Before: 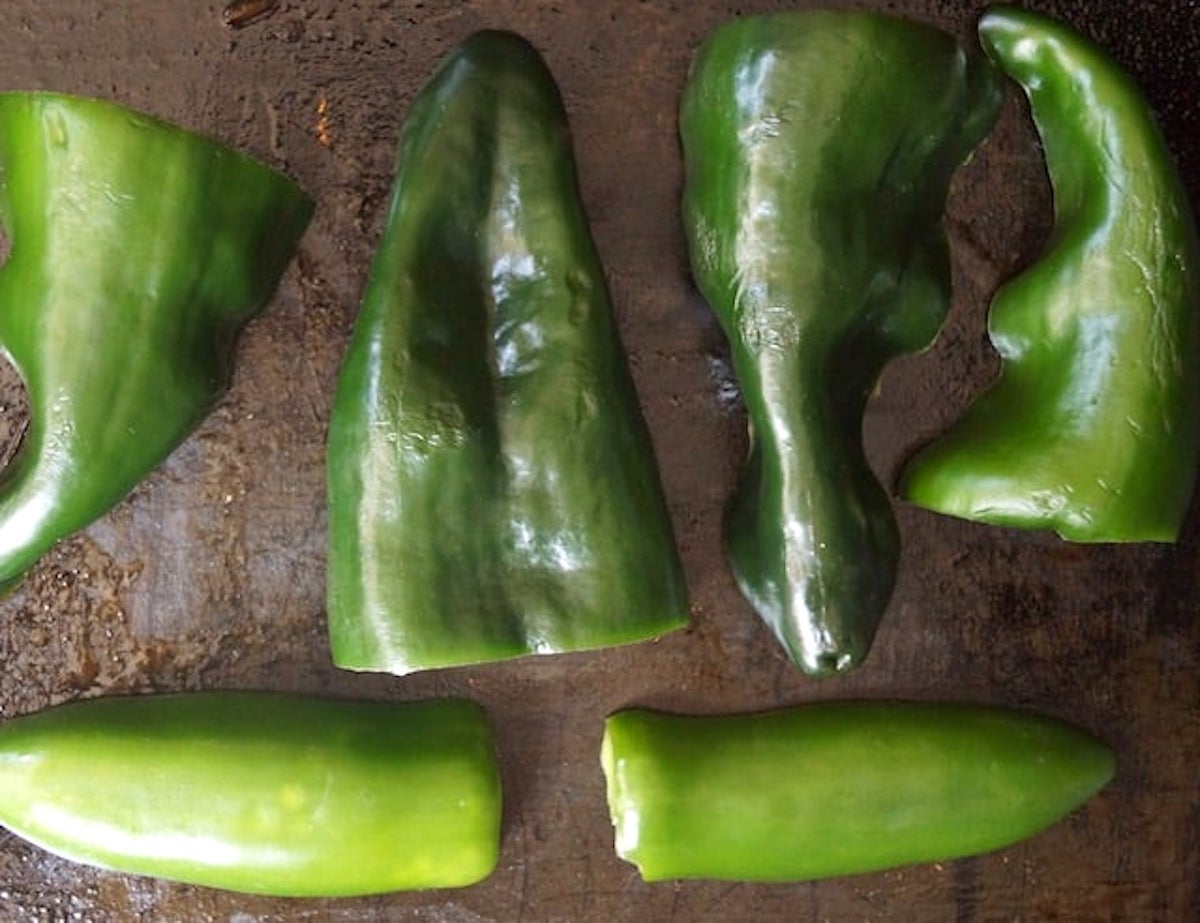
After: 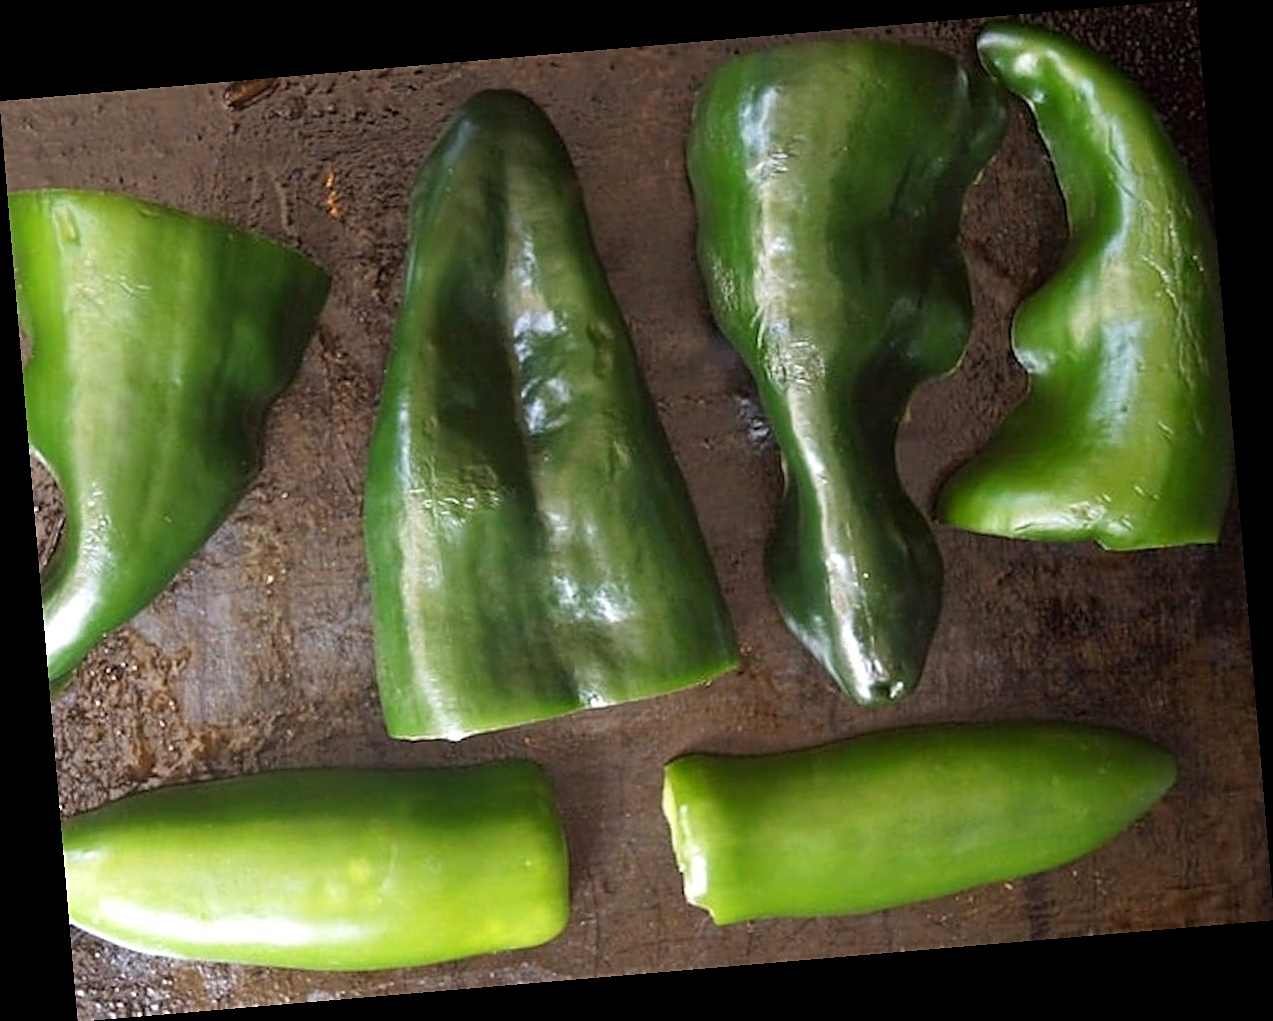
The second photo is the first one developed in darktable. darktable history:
rotate and perspective: rotation -4.86°, automatic cropping off
sharpen: on, module defaults
